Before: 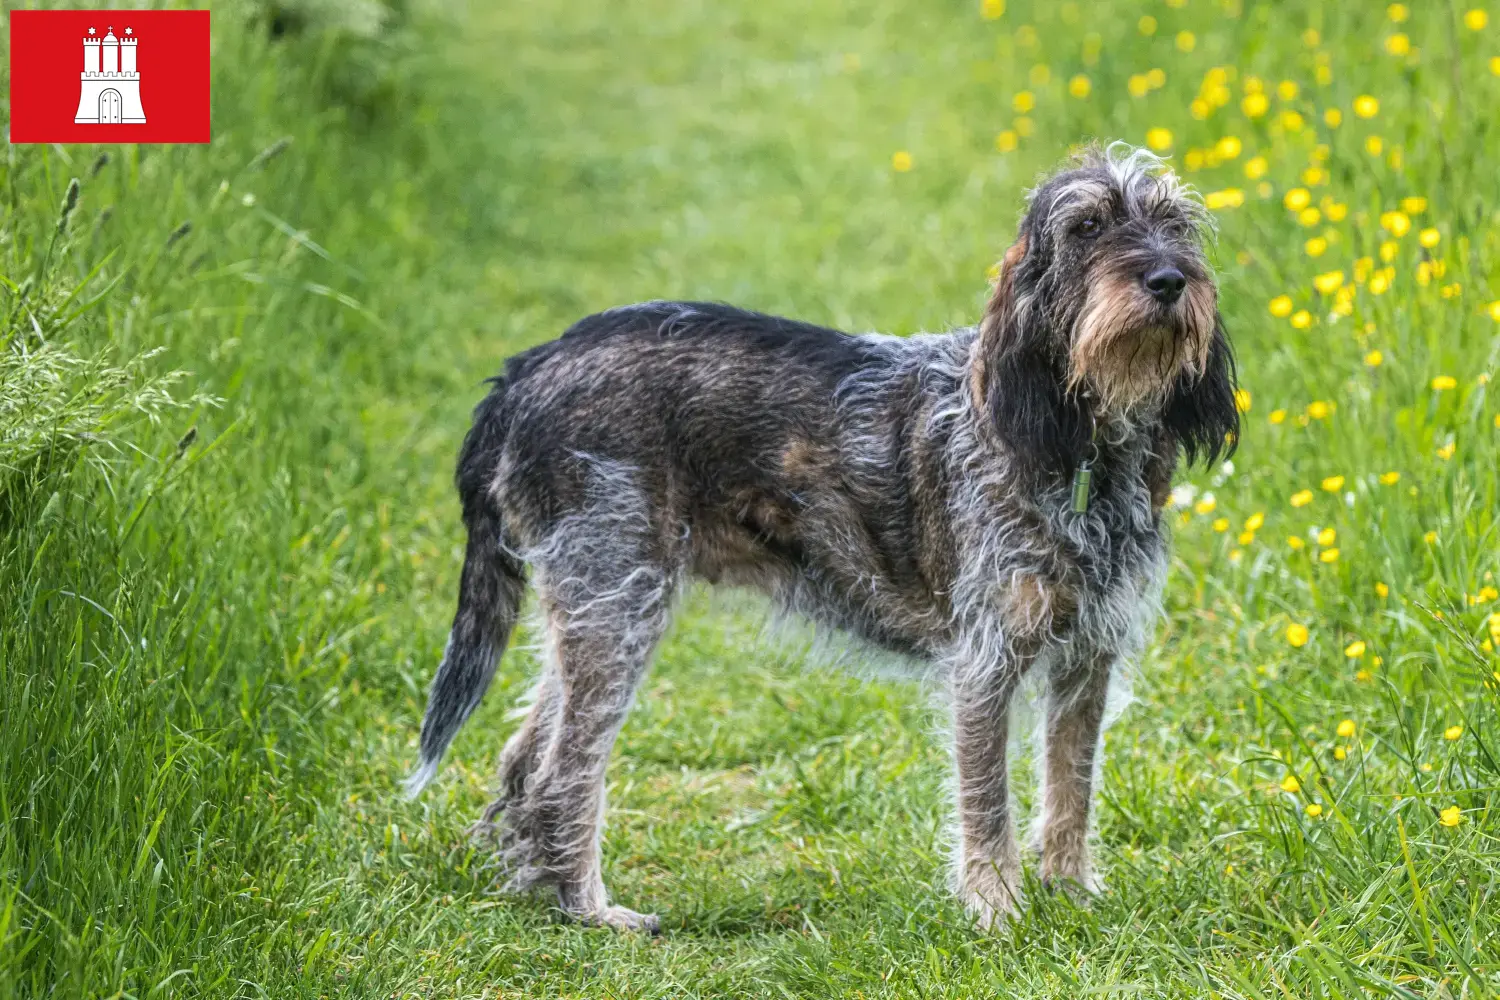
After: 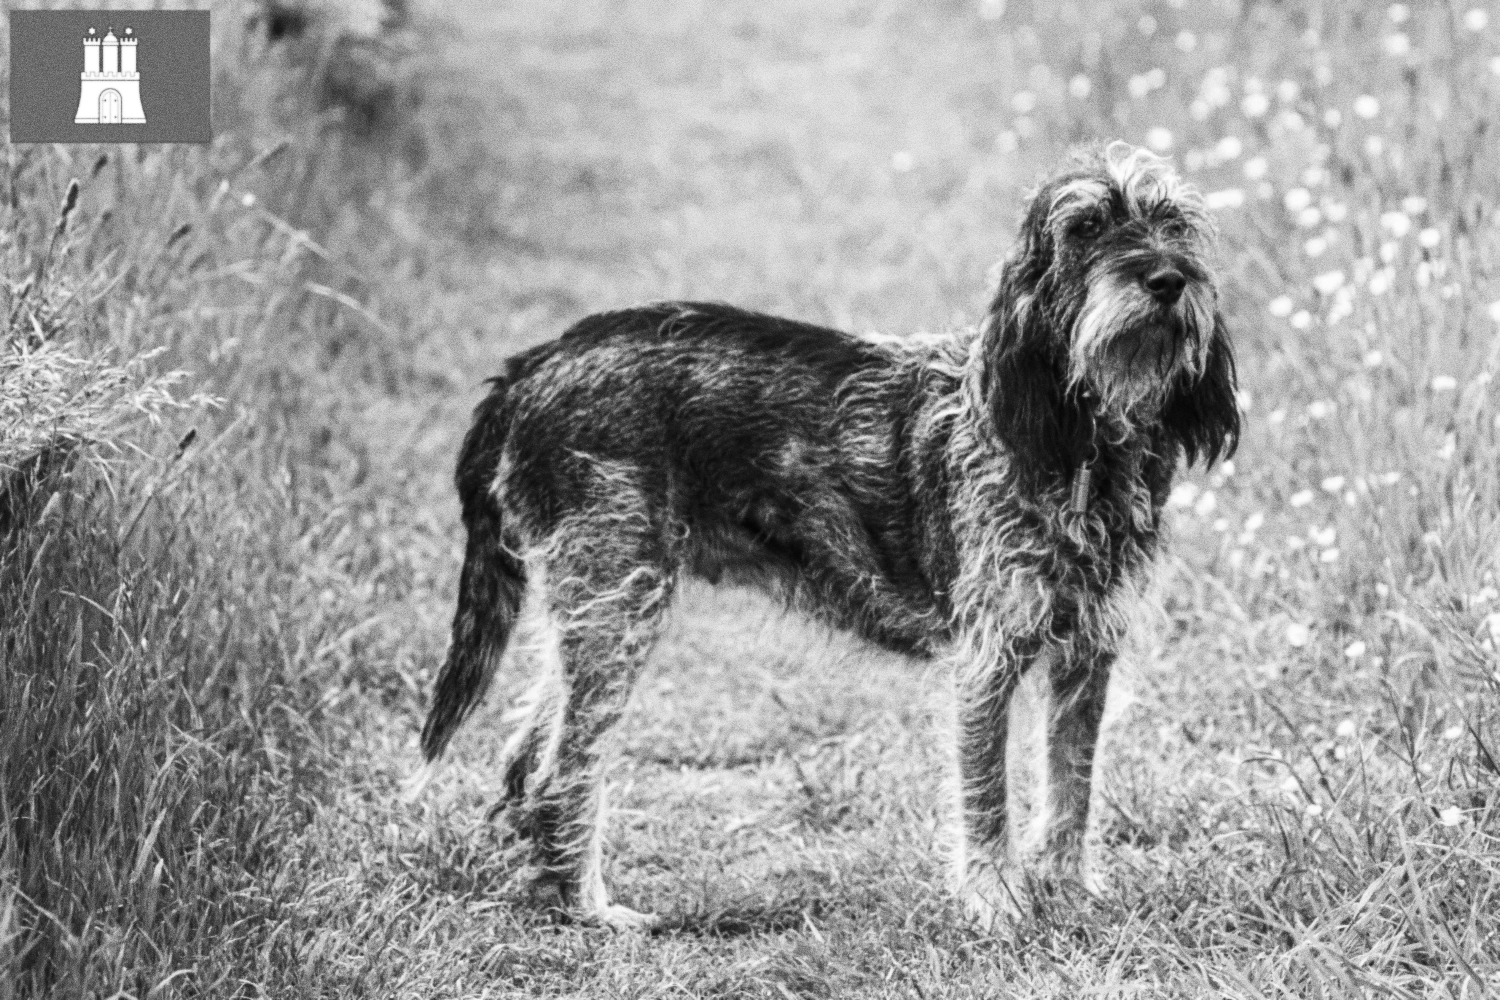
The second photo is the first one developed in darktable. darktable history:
grain: coarseness 0.09 ISO, strength 40%
lowpass: radius 0.76, contrast 1.56, saturation 0, unbound 0
